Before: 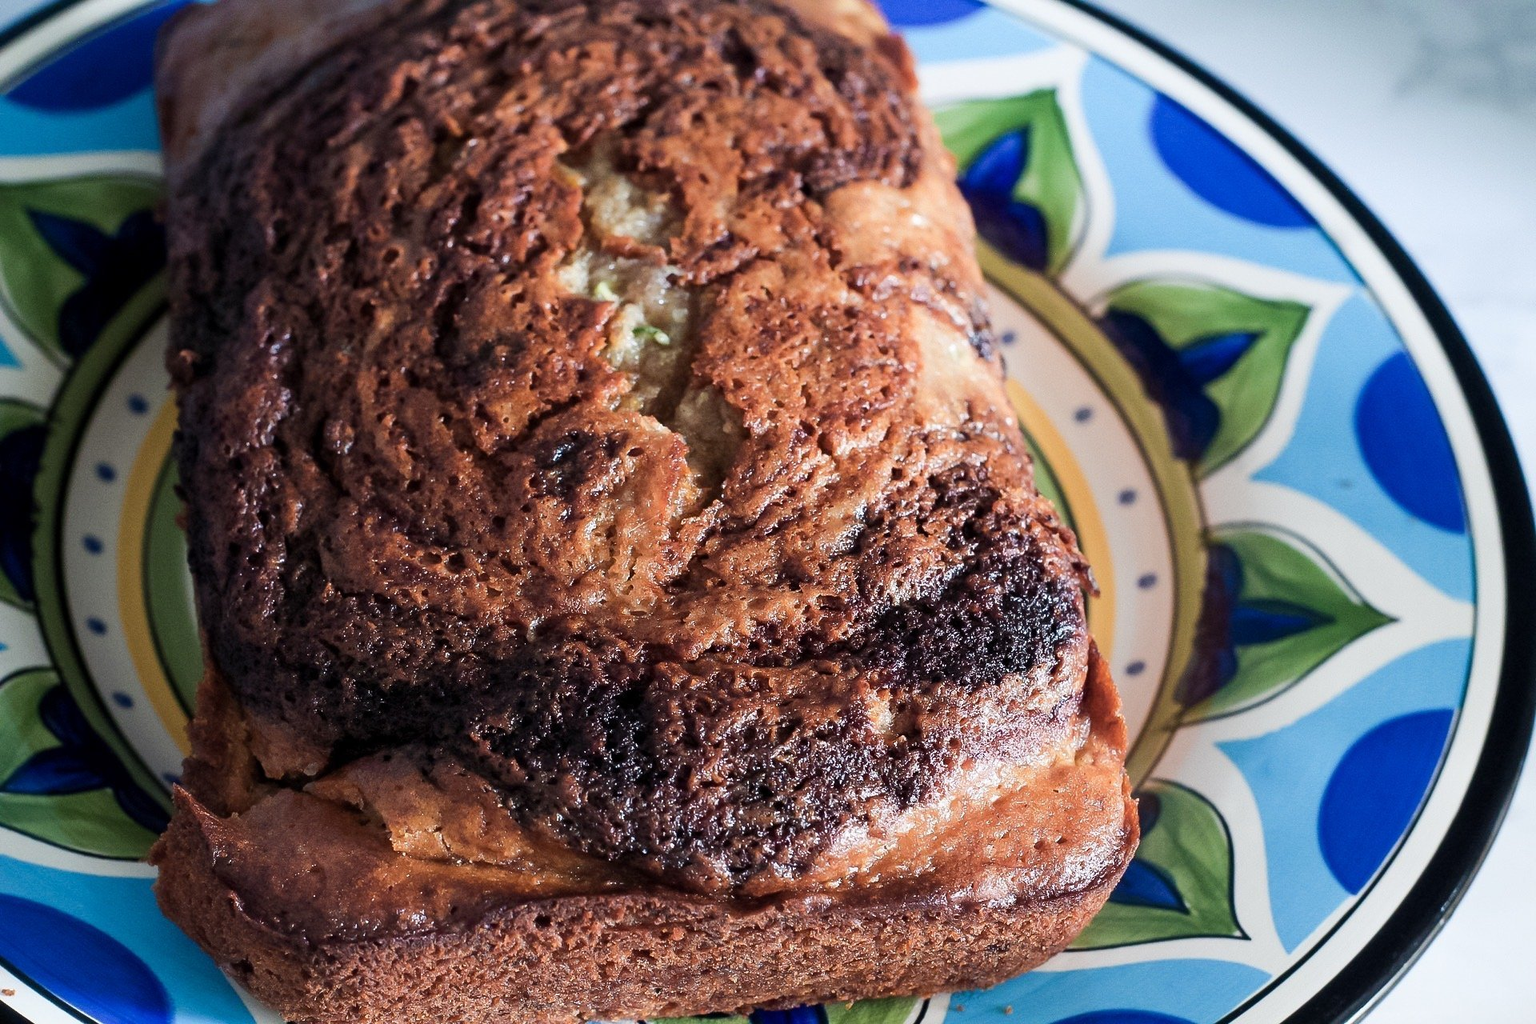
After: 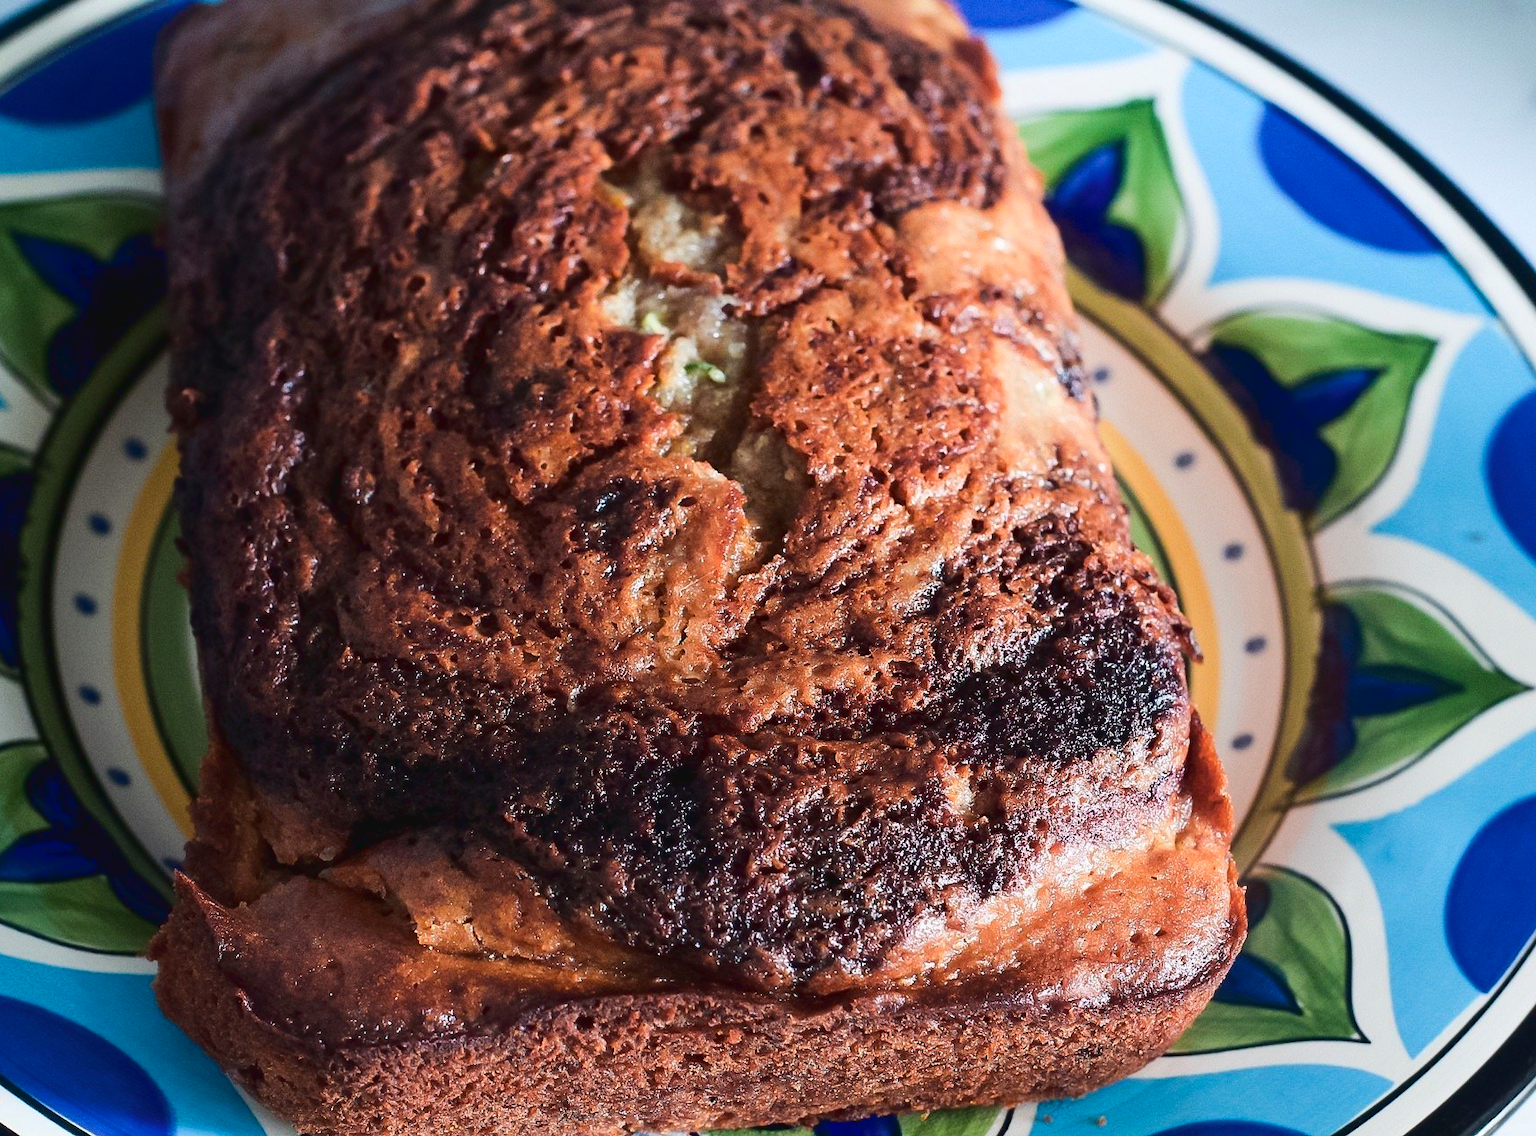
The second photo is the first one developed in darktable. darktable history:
tone curve: curves: ch0 [(0, 0.032) (0.181, 0.156) (0.751, 0.762) (1, 1)], color space Lab, linked channels, preserve colors none
white balance: red 1, blue 1
crop and rotate: left 1.088%, right 8.807%
